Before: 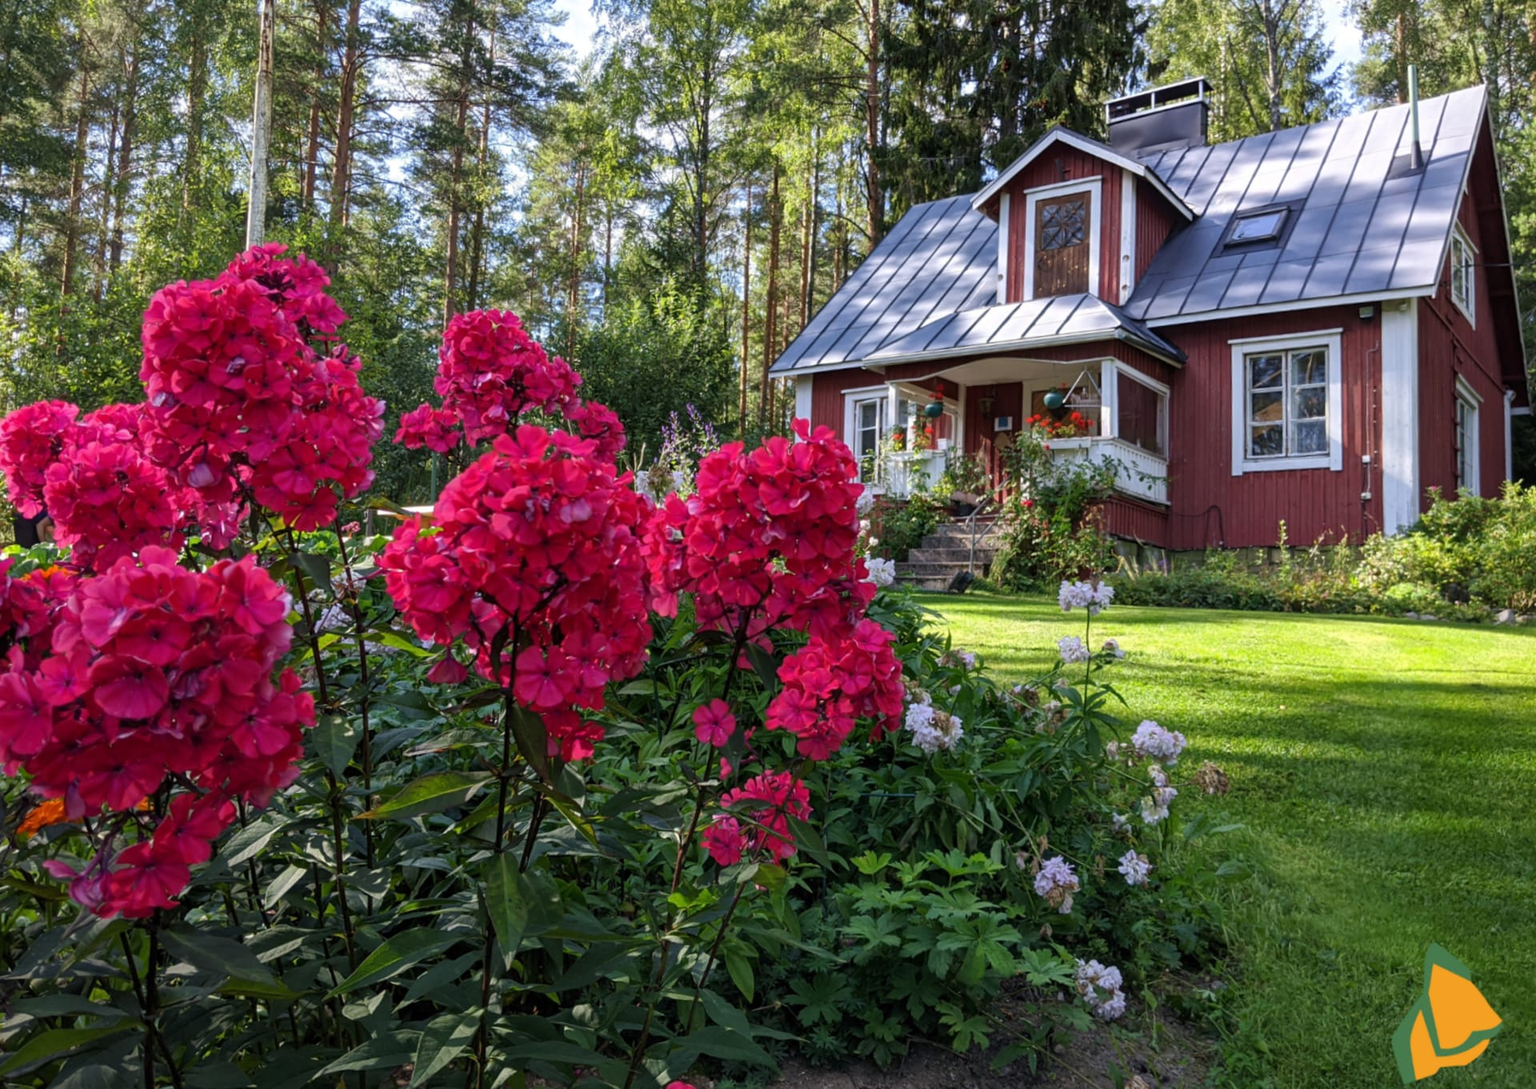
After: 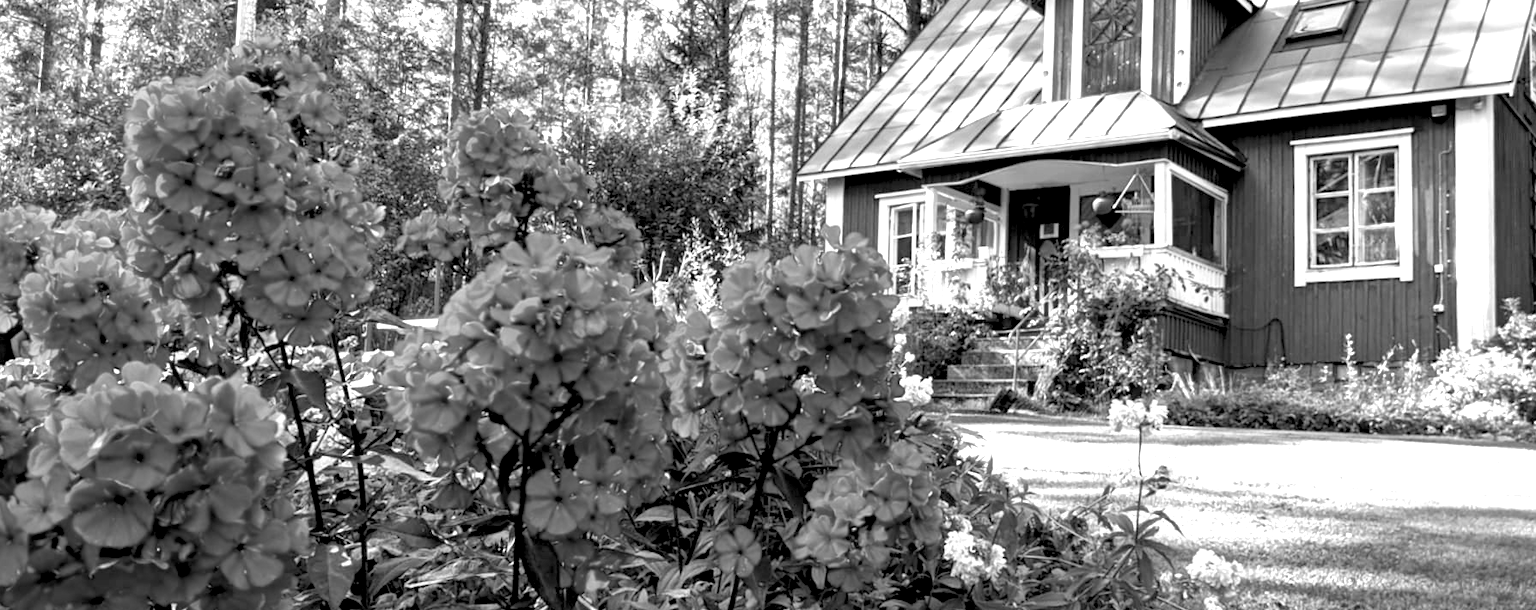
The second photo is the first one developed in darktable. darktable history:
white balance: red 0.924, blue 1.095
exposure: black level correction 0.009, exposure 1.425 EV, compensate highlight preservation false
monochrome: on, module defaults
crop: left 1.744%, top 19.225%, right 5.069%, bottom 28.357%
